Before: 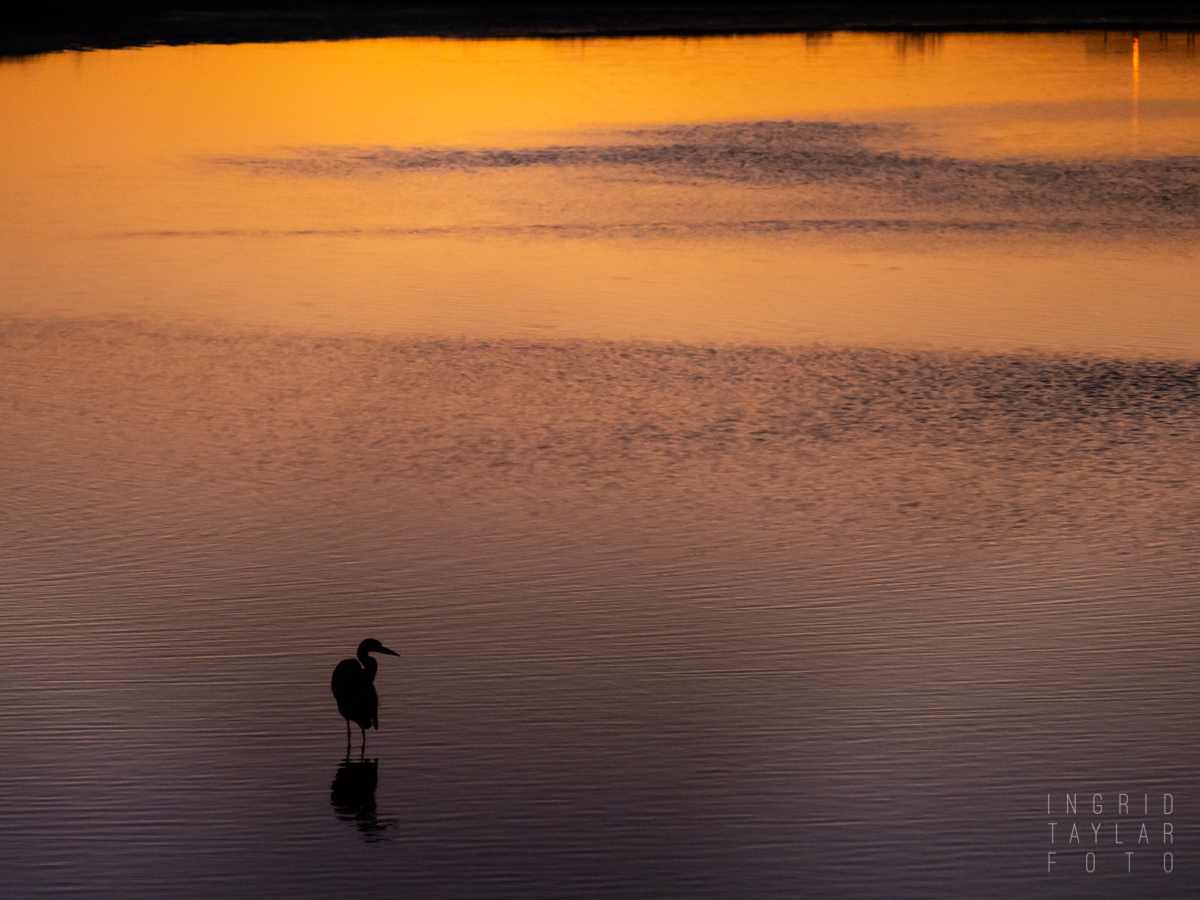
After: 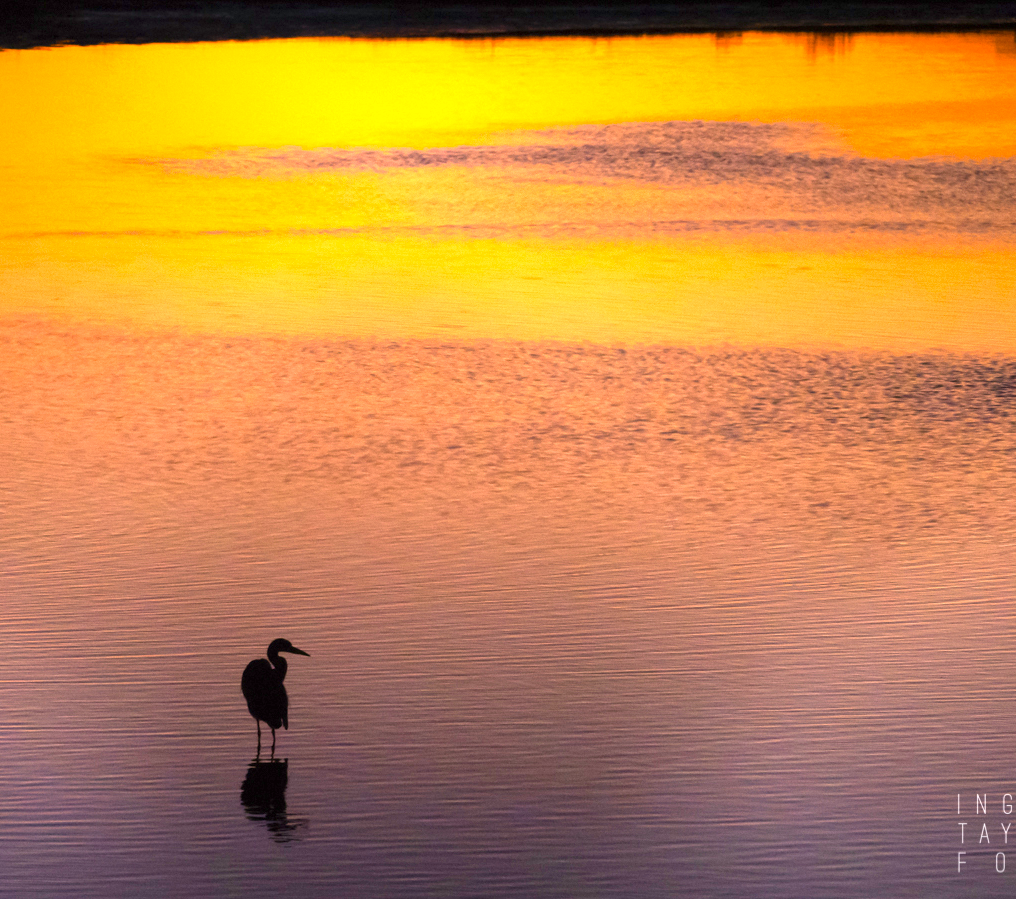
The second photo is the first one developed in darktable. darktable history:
crop: left 7.5%, right 7.807%
color balance rgb: shadows lift › chroma 0.958%, shadows lift › hue 110.18°, perceptual saturation grading › global saturation 19.534%, saturation formula JzAzBz (2021)
exposure: black level correction 0, exposure 1.668 EV, compensate highlight preservation false
velvia: on, module defaults
